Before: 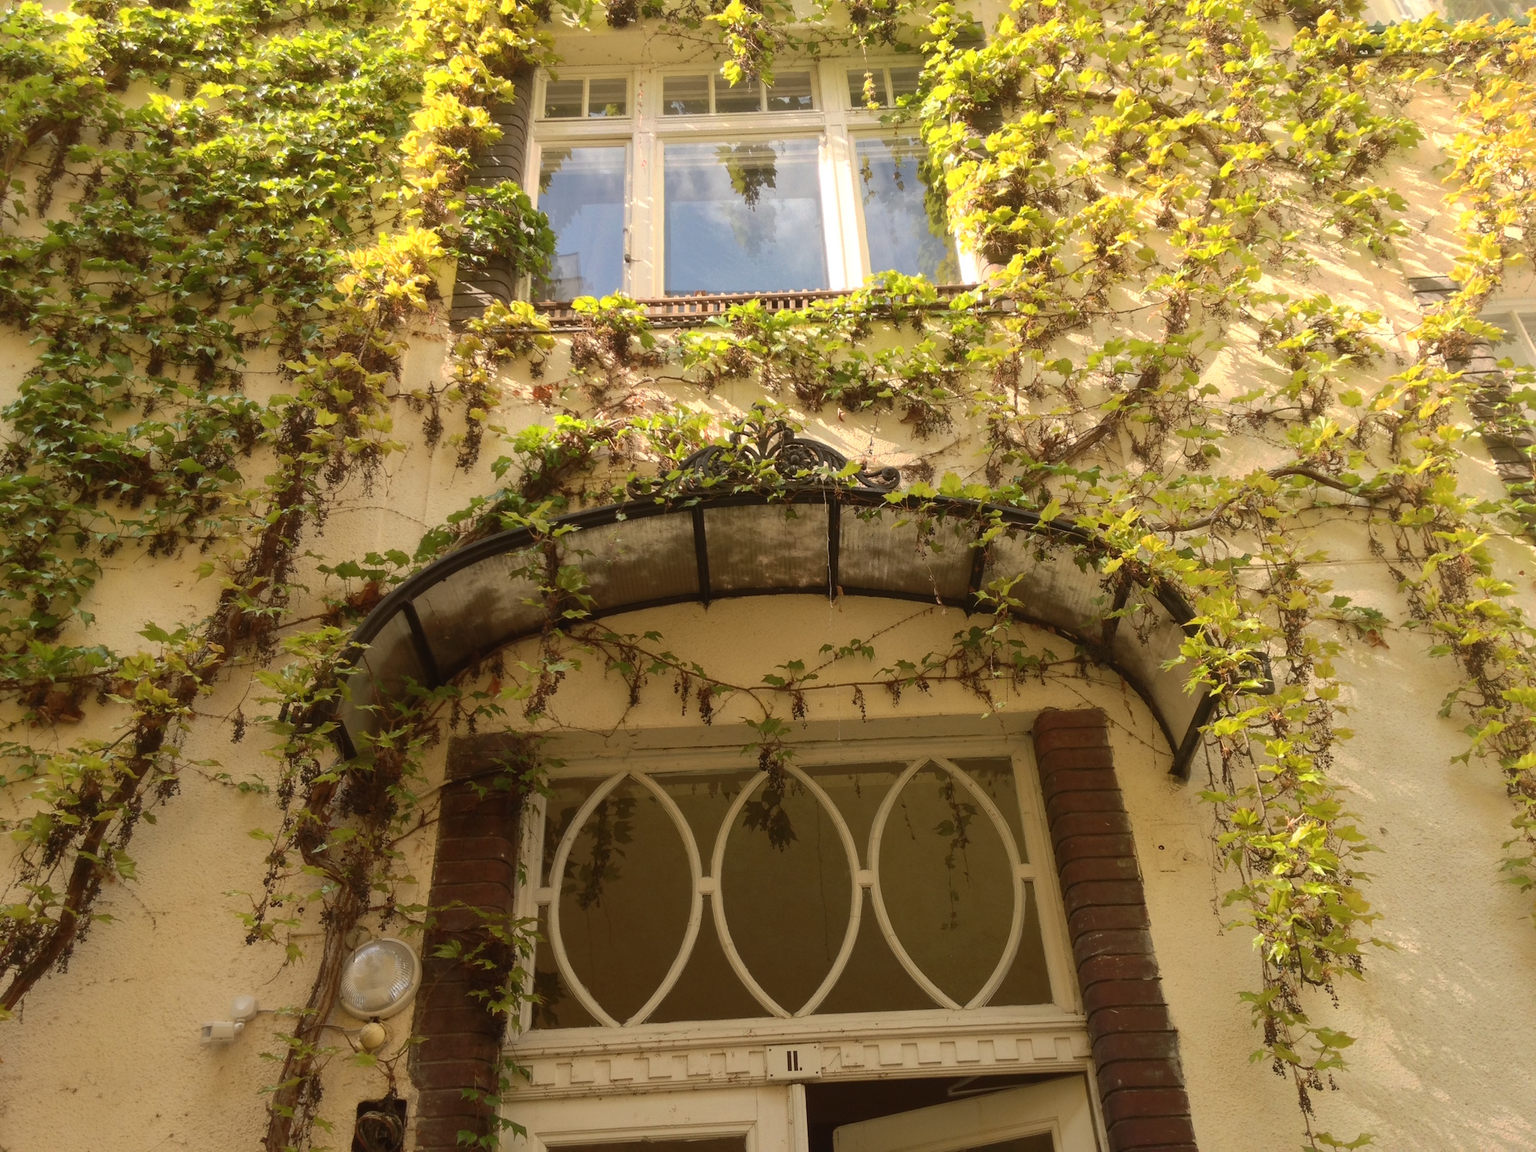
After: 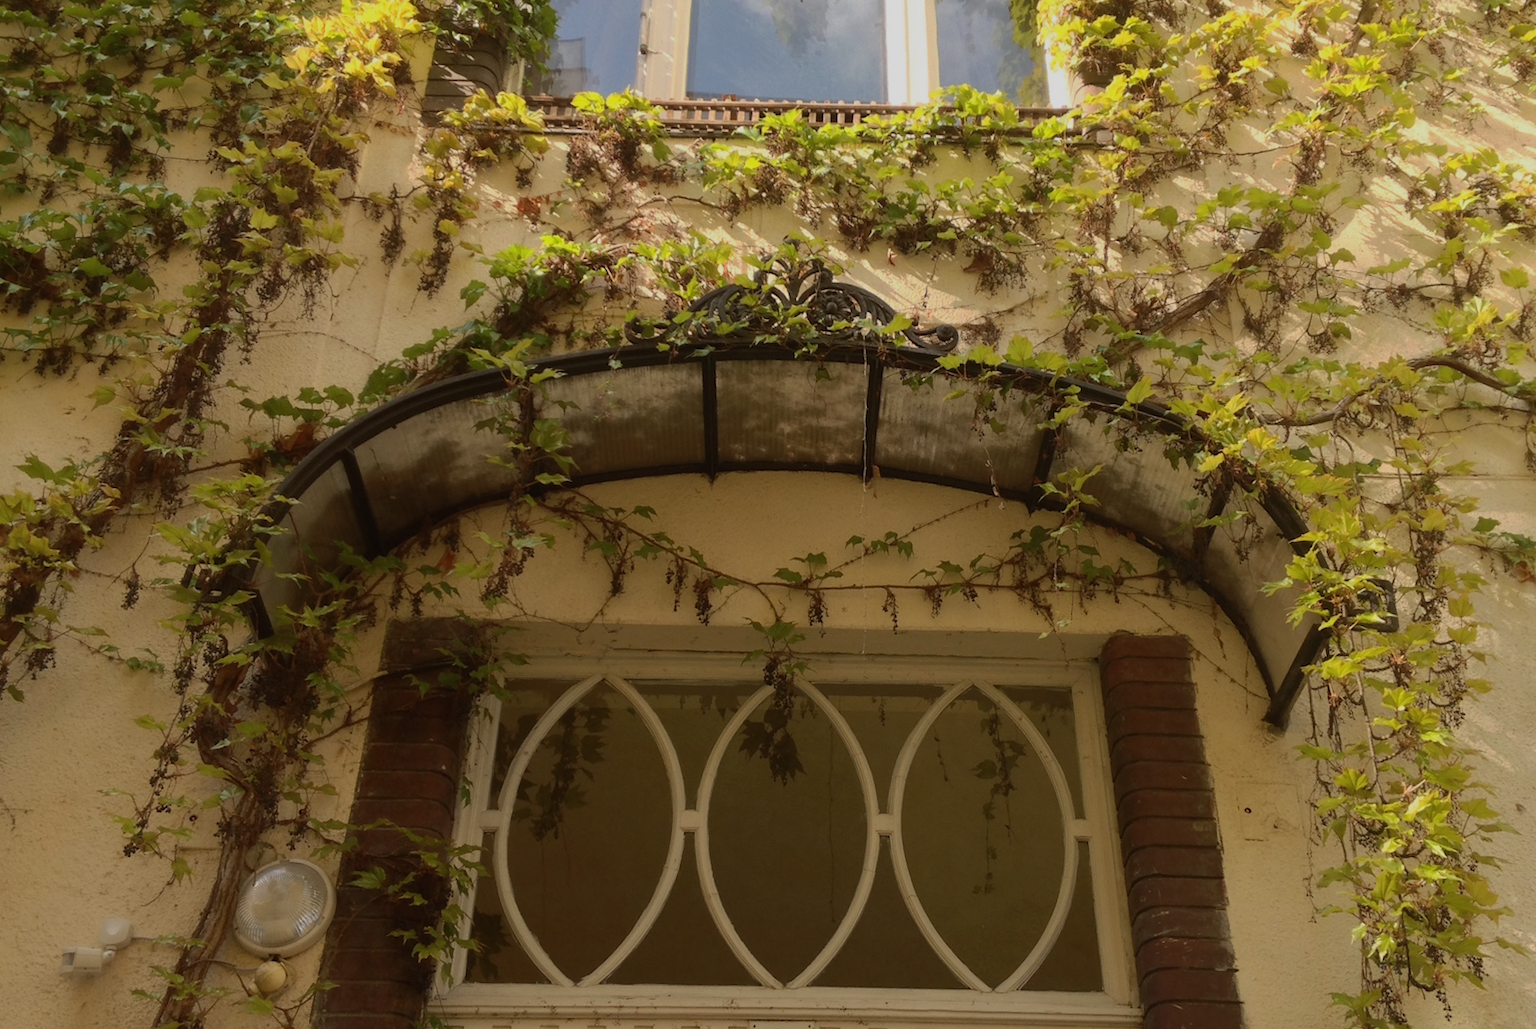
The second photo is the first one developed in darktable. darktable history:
crop and rotate: angle -3.74°, left 9.867%, top 20.687%, right 11.977%, bottom 11.913%
exposure: exposure -0.542 EV, compensate exposure bias true, compensate highlight preservation false
